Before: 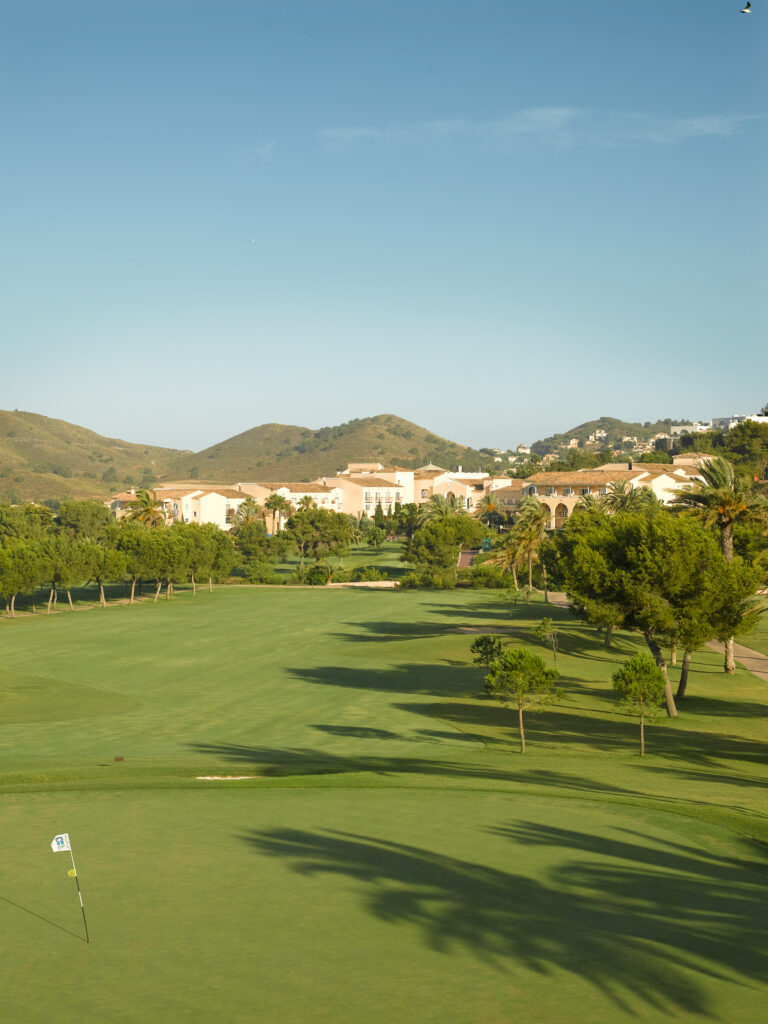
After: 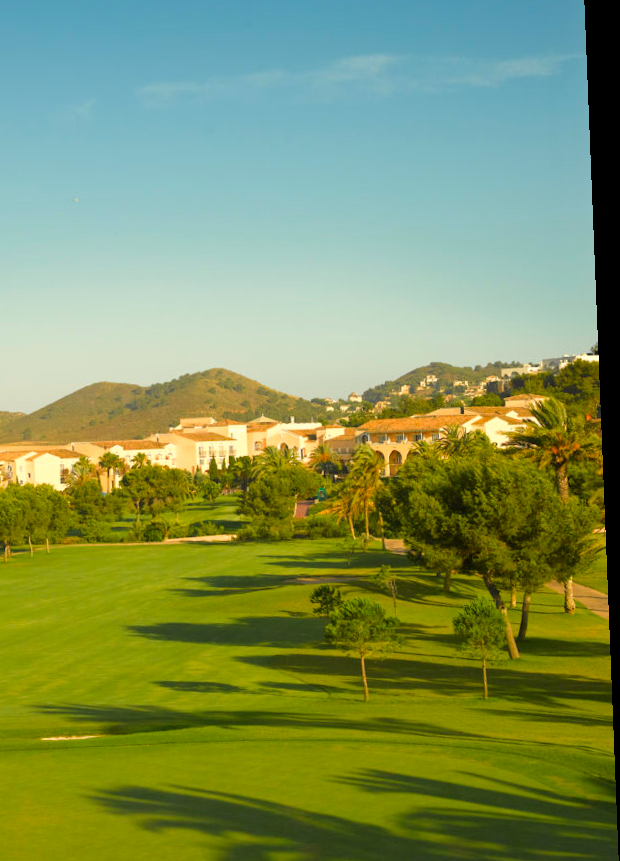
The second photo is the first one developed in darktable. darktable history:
rotate and perspective: rotation -2.29°, automatic cropping off
crop: left 23.095%, top 5.827%, bottom 11.854%
contrast brightness saturation: saturation 0.5
white balance: red 1.045, blue 0.932
